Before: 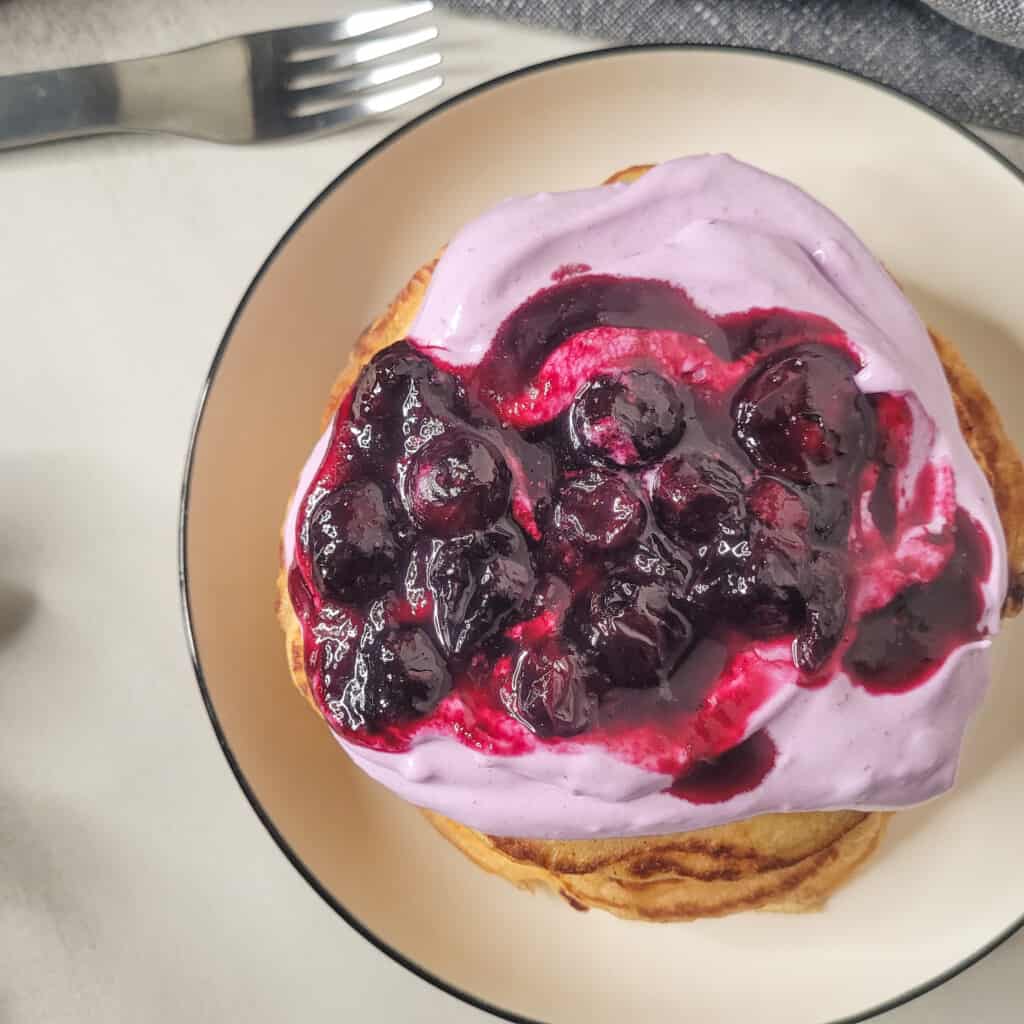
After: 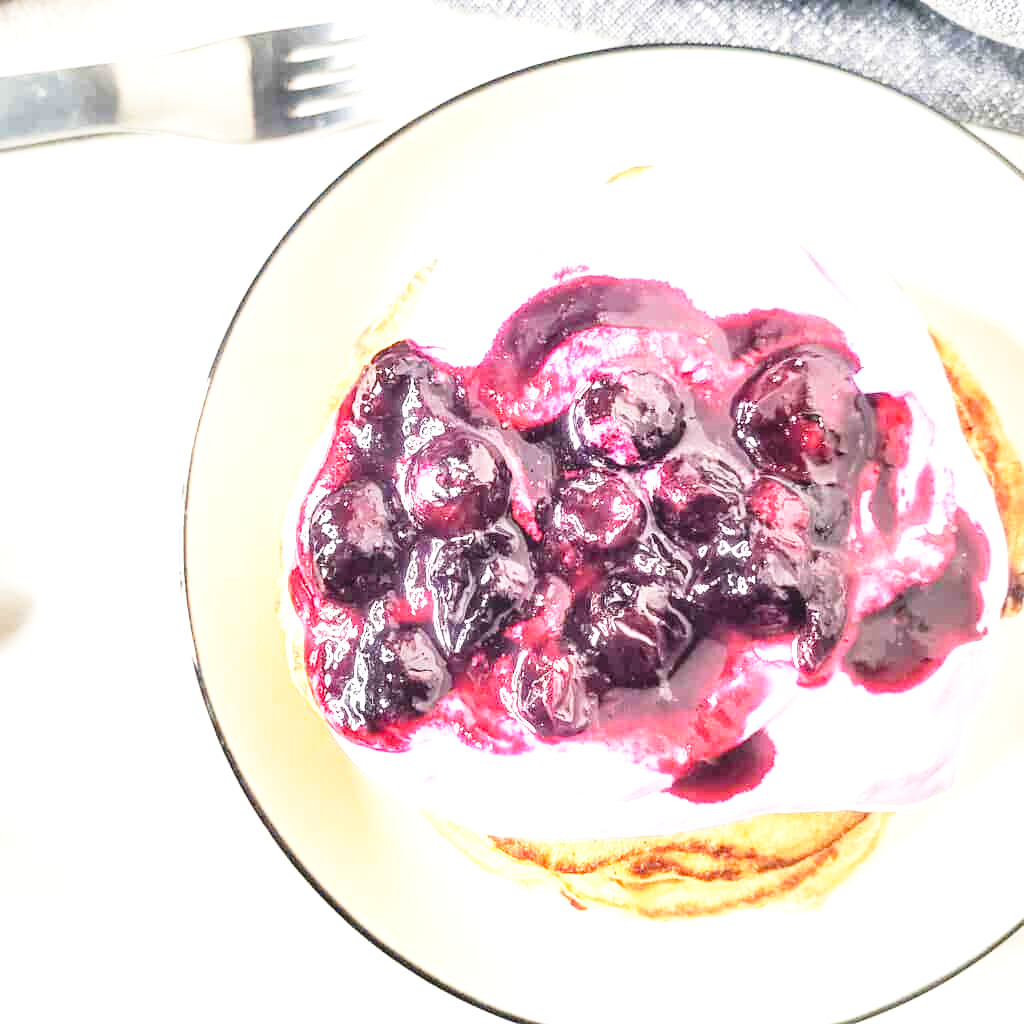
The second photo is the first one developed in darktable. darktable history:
base curve: curves: ch0 [(0, 0) (0.026, 0.03) (0.109, 0.232) (0.351, 0.748) (0.669, 0.968) (1, 1)], preserve colors none
local contrast: highlights 105%, shadows 100%, detail 119%, midtone range 0.2
exposure: black level correction 0, exposure 1.2 EV, compensate highlight preservation false
